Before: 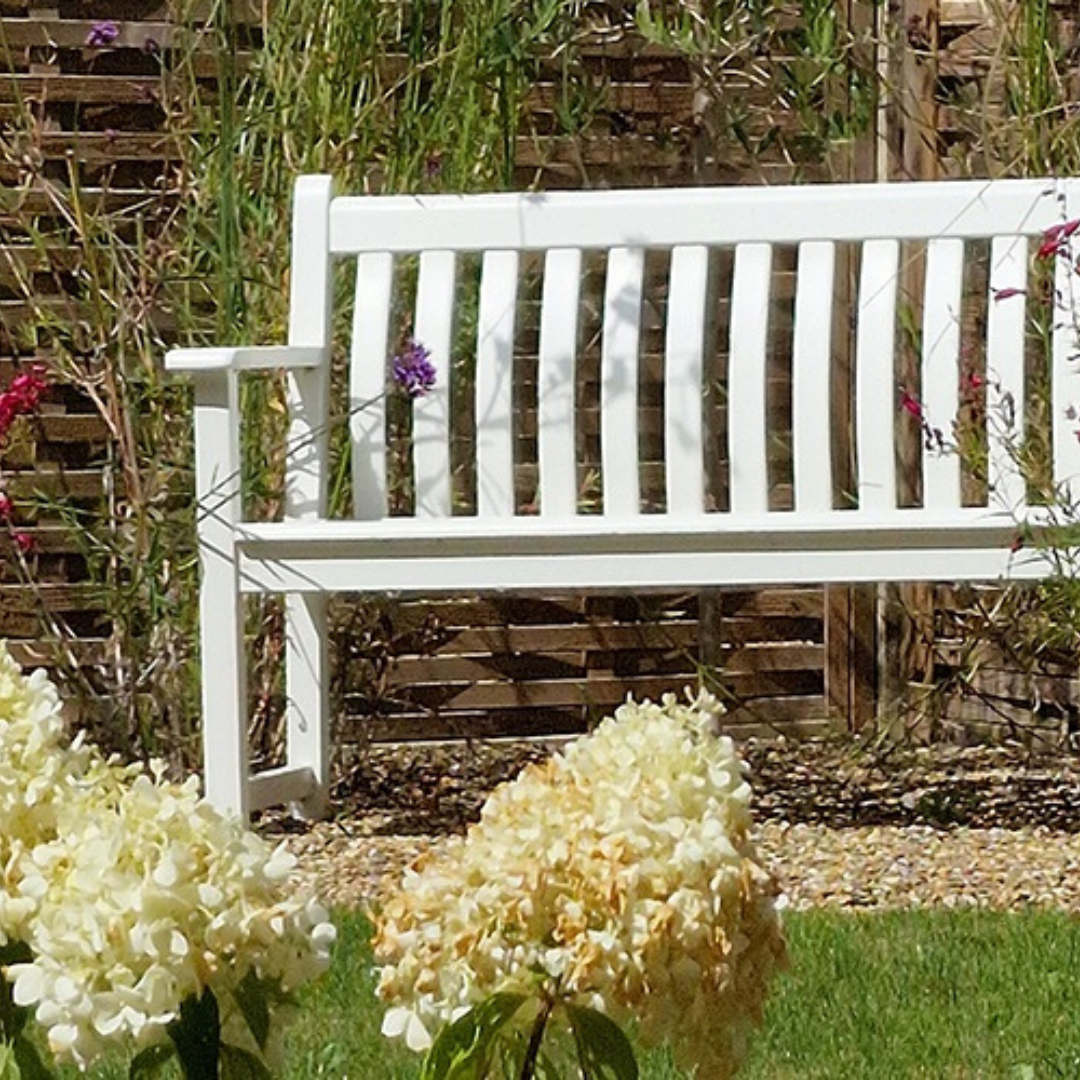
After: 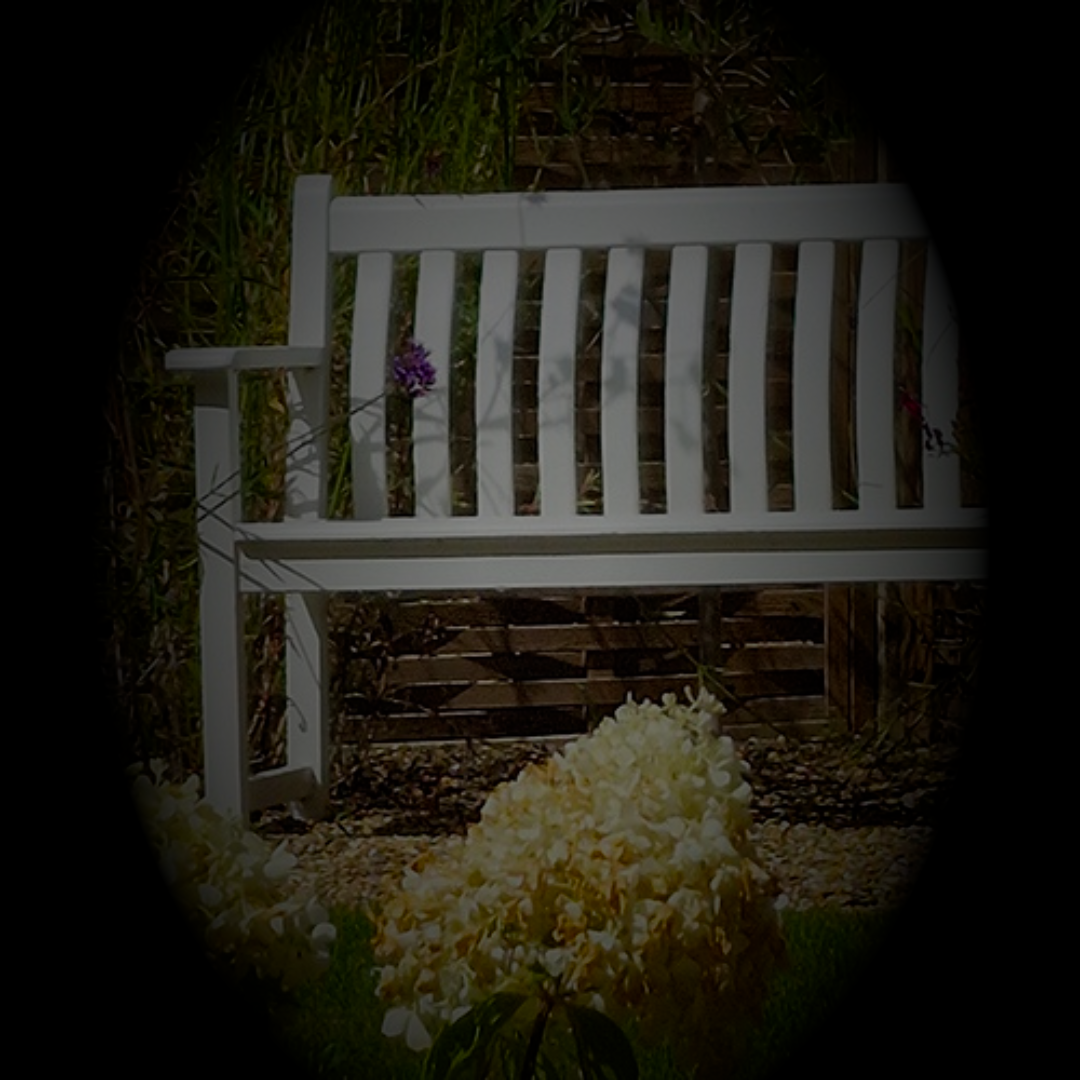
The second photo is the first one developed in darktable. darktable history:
exposure: exposure -2.002 EV, compensate highlight preservation false
vignetting: fall-off start 15.9%, fall-off radius 100%, brightness -1, saturation 0.5, width/height ratio 0.719
